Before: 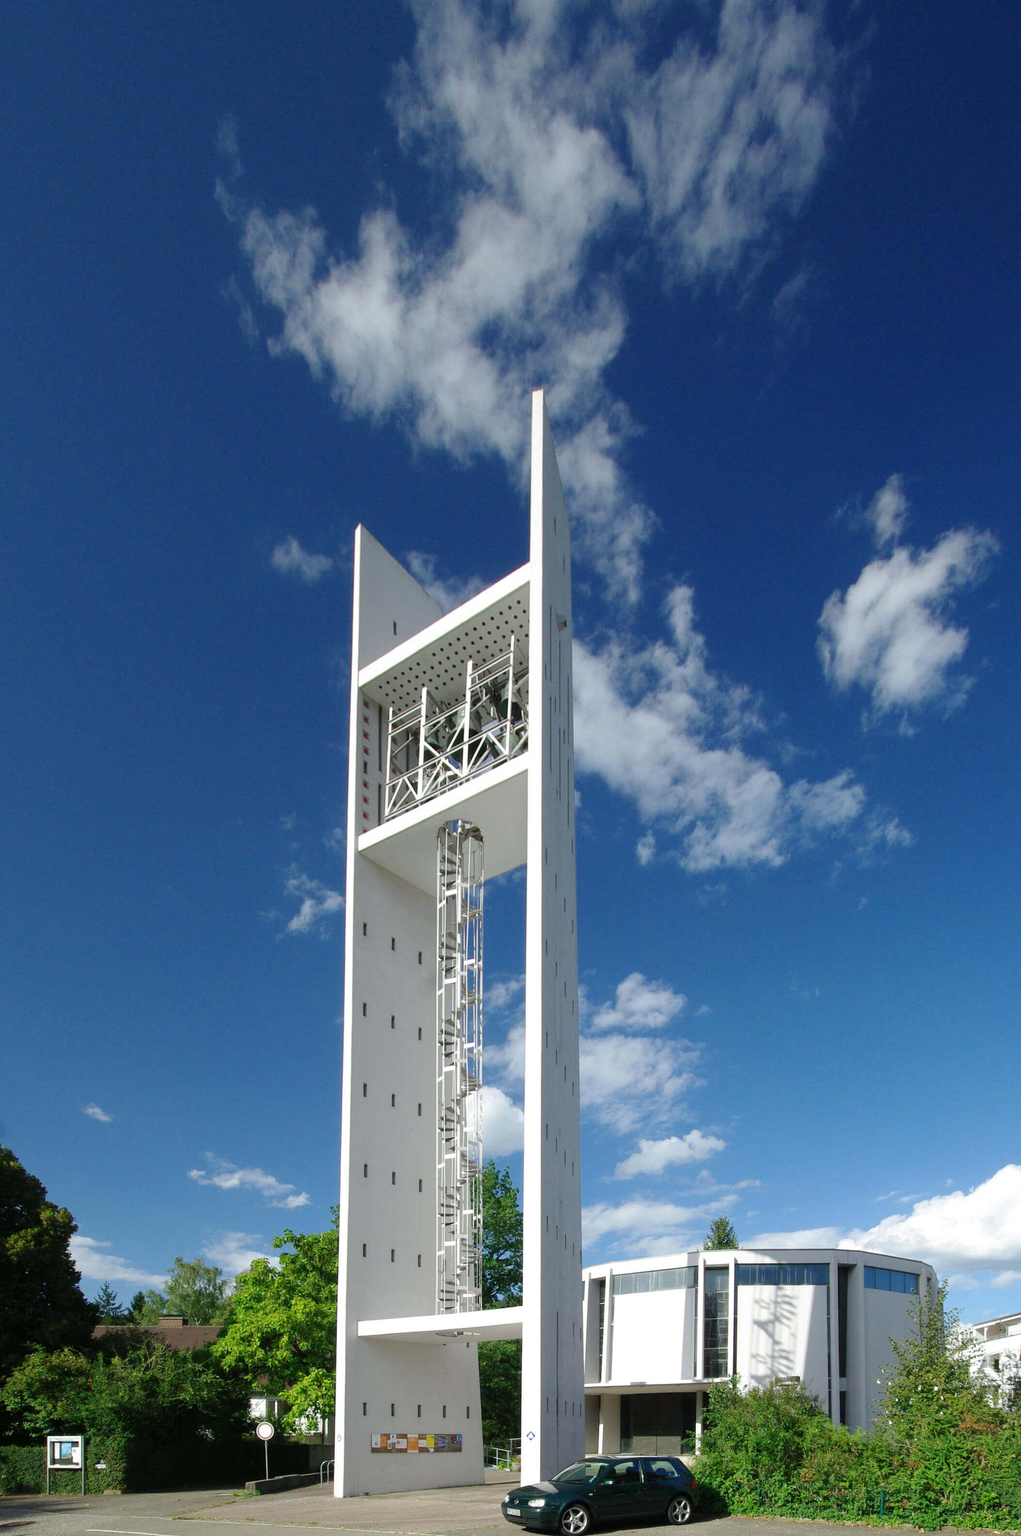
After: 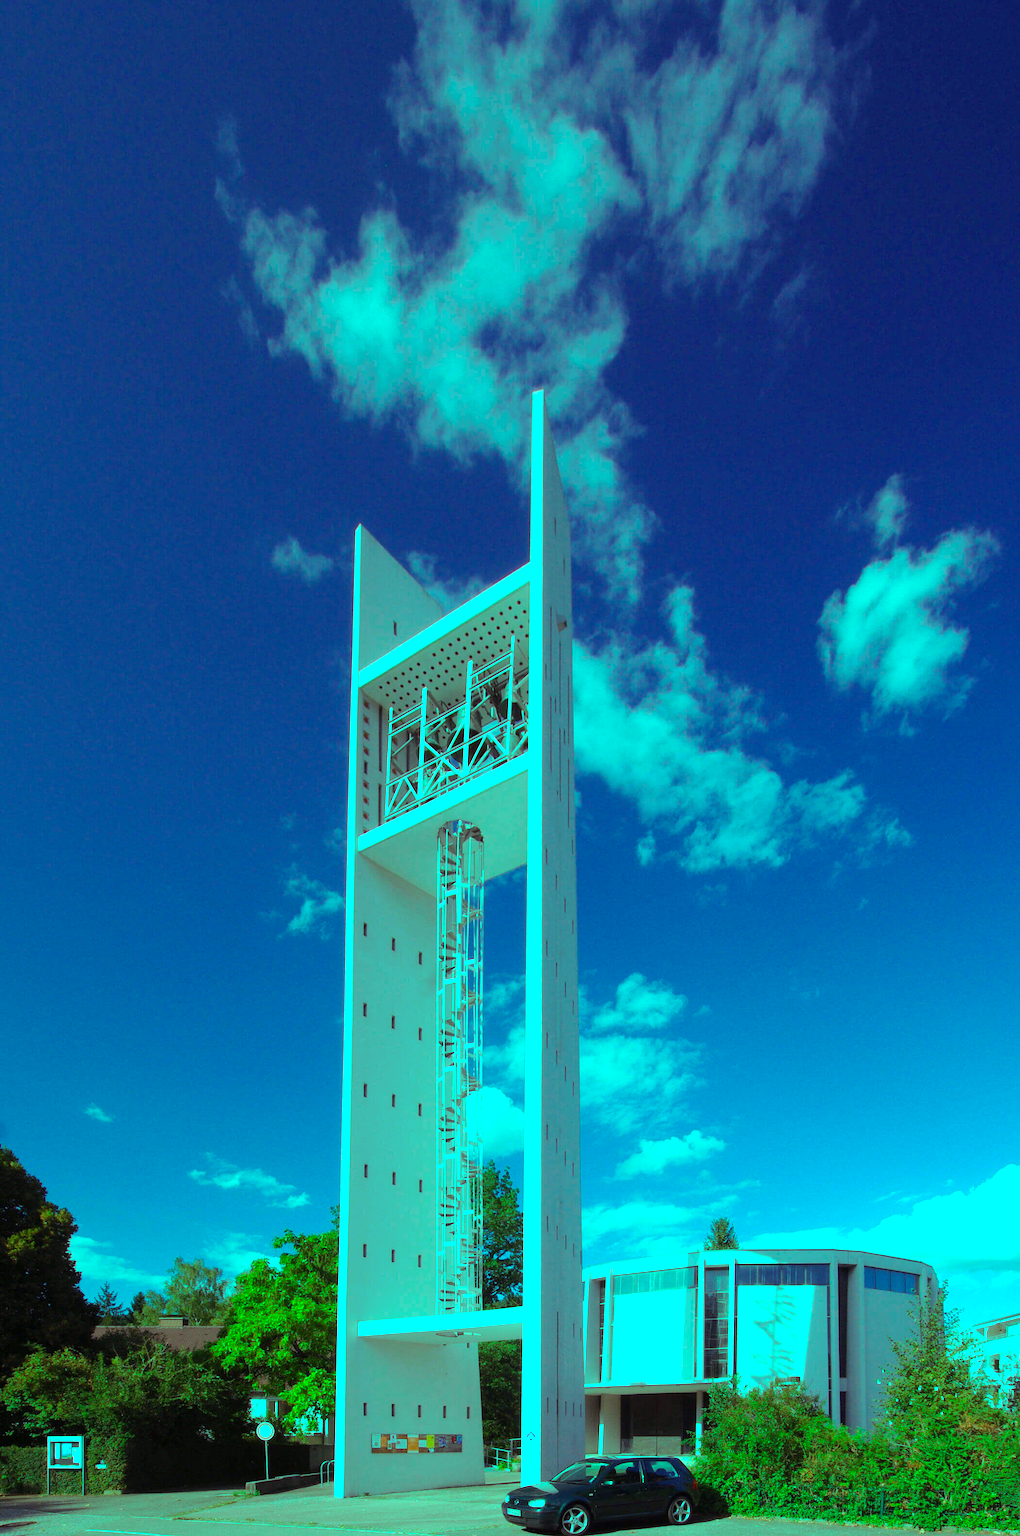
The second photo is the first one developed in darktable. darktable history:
color balance rgb: shadows lift › luminance 0.49%, shadows lift › chroma 6.83%, shadows lift › hue 300.29°, power › hue 208.98°, highlights gain › luminance 20.24%, highlights gain › chroma 13.17%, highlights gain › hue 173.85°, perceptual saturation grading › global saturation 18.05%
levels: levels [0, 0.498, 1]
